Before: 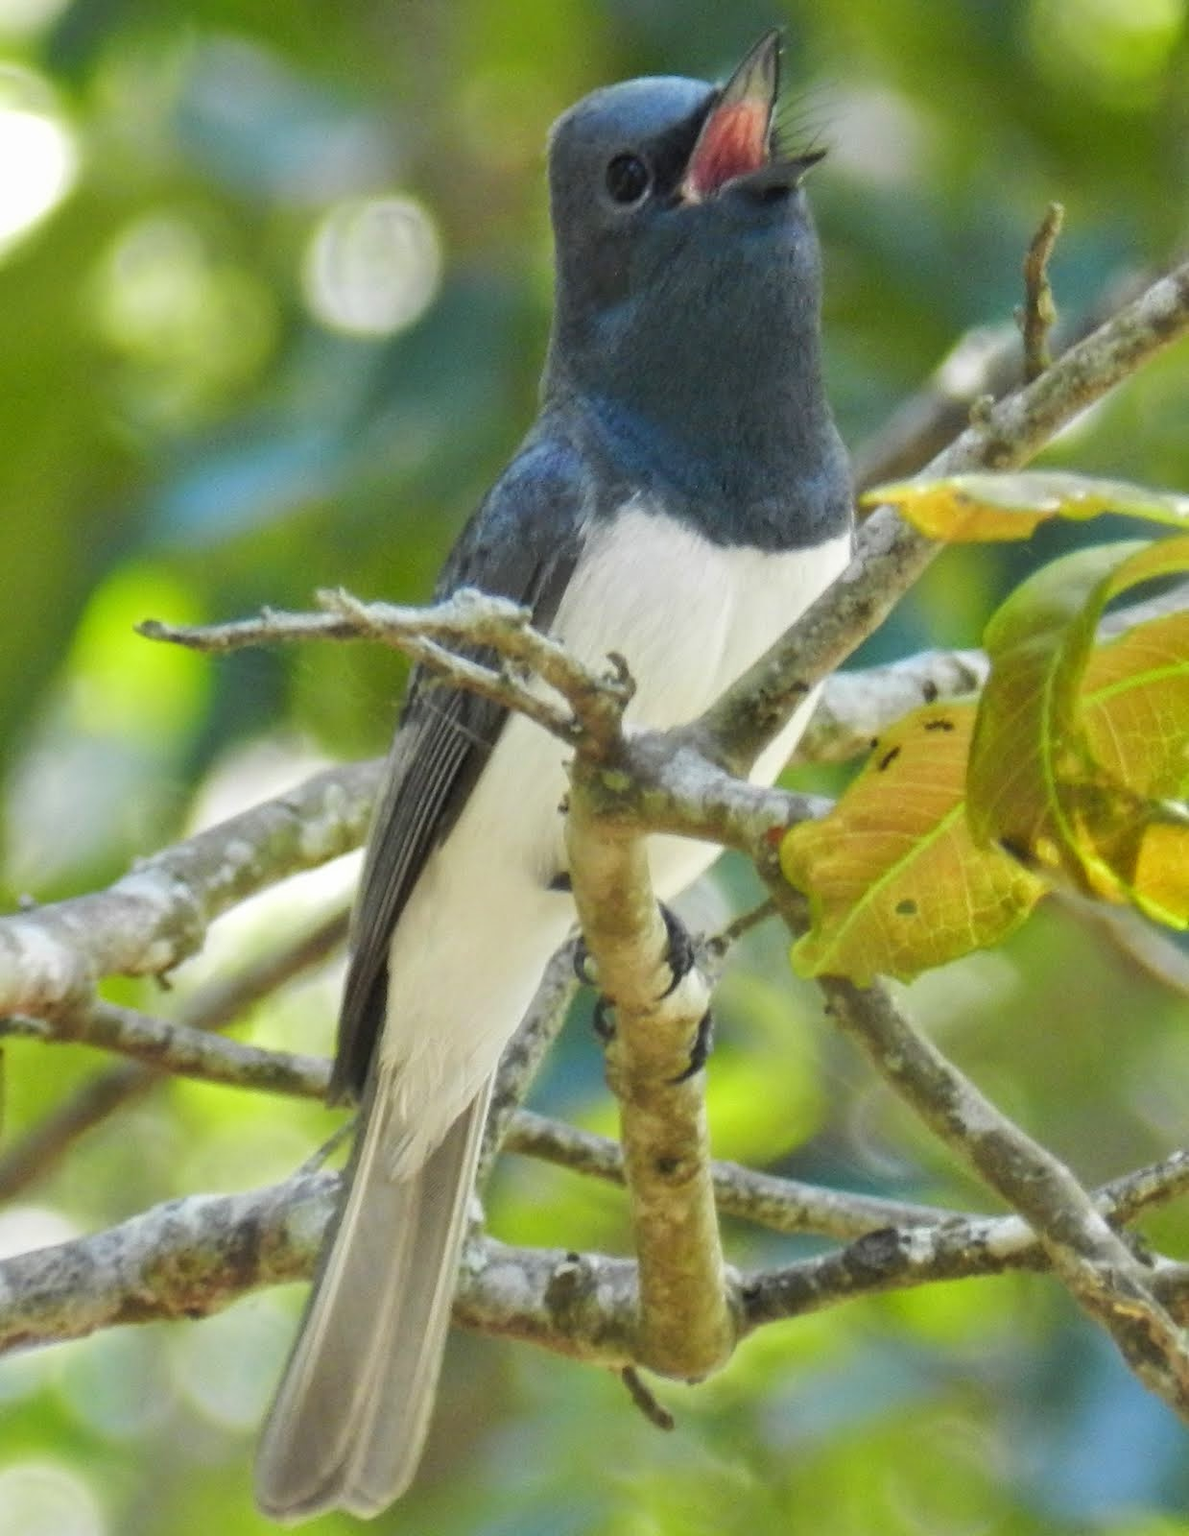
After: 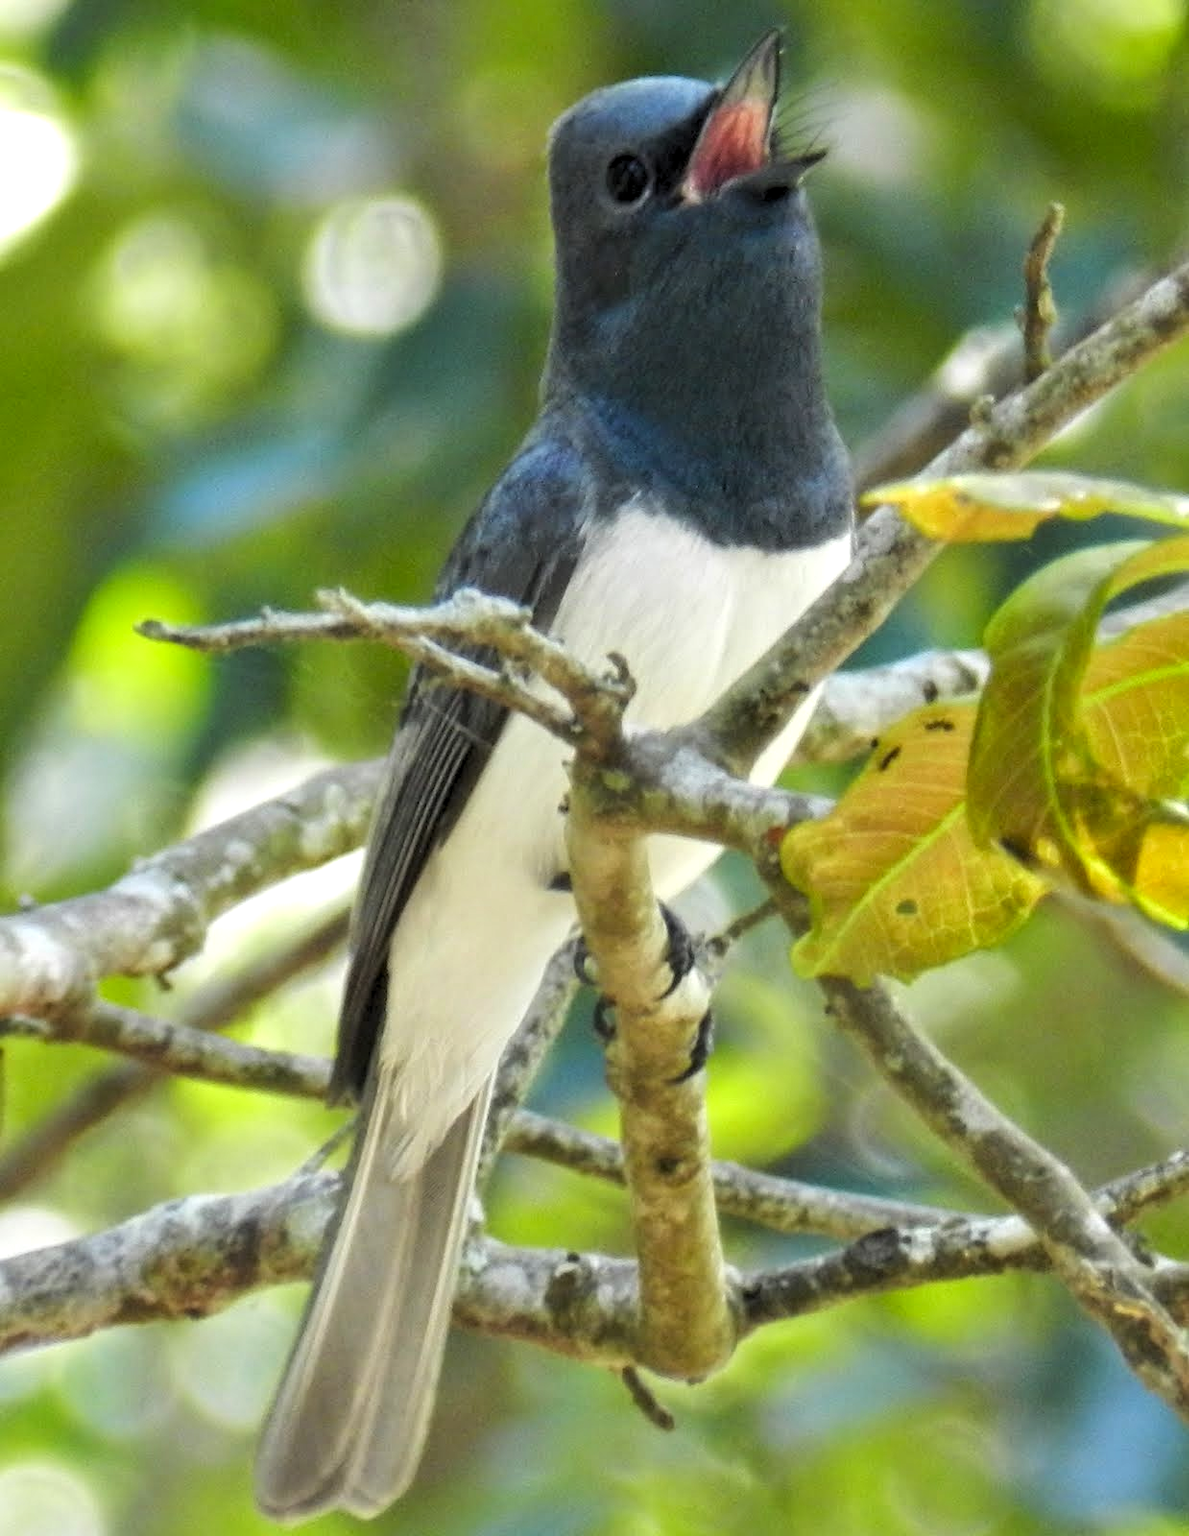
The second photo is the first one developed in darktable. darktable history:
exposure: black level correction 0.004, exposure 0.015 EV, compensate highlight preservation false
levels: levels [0.062, 0.494, 0.925]
